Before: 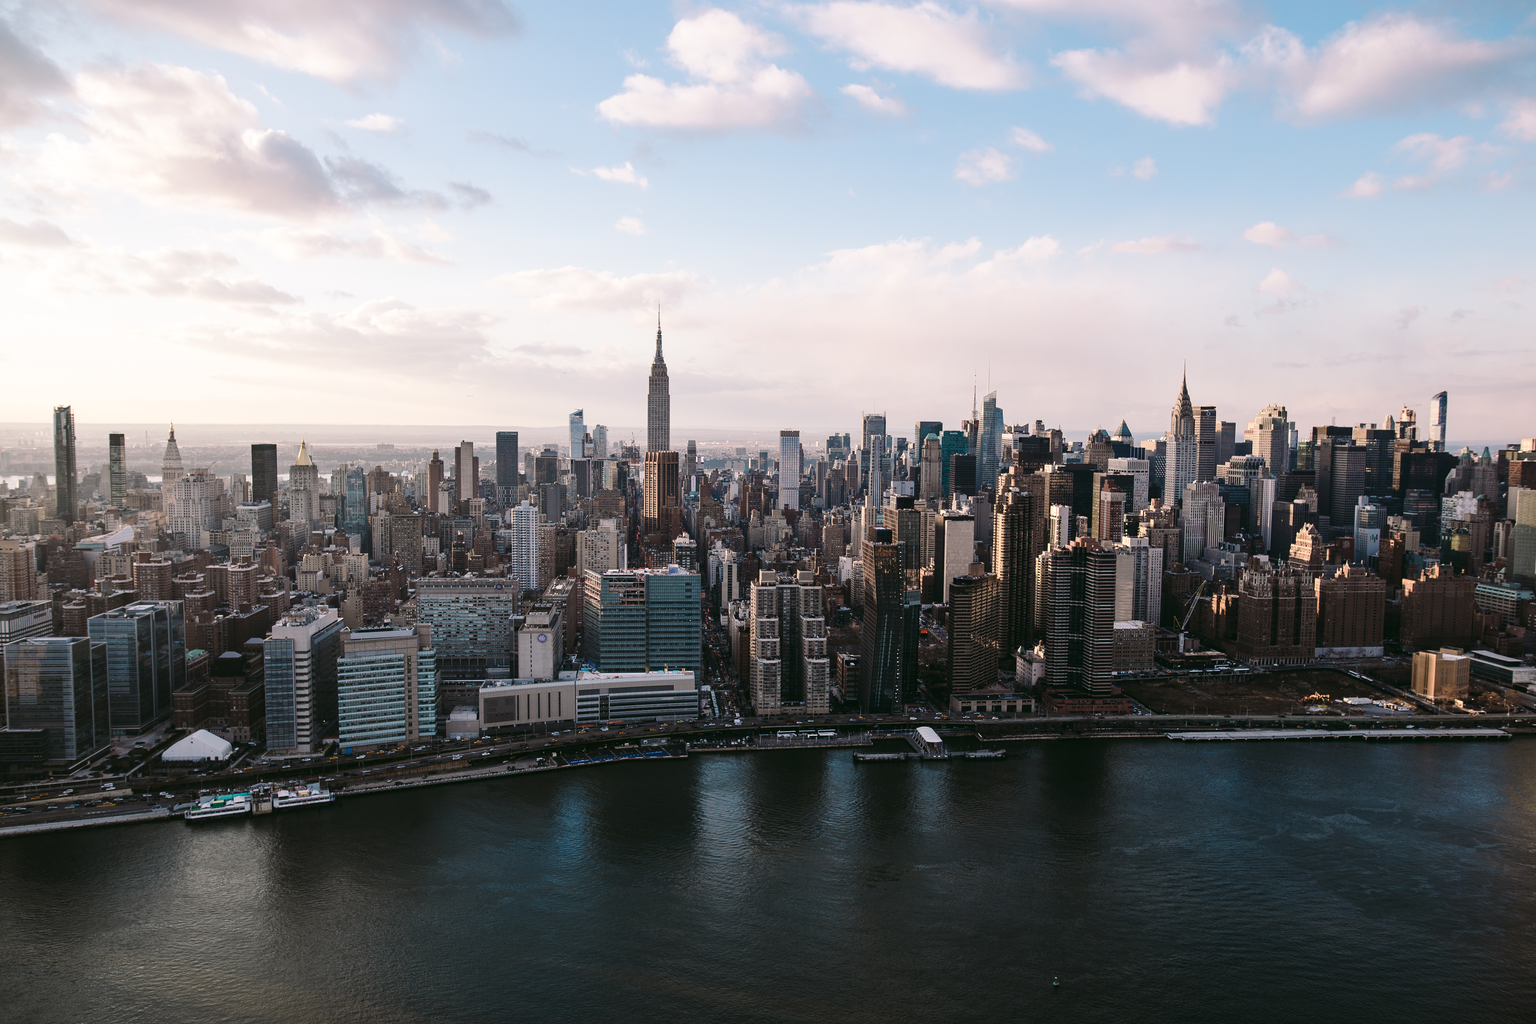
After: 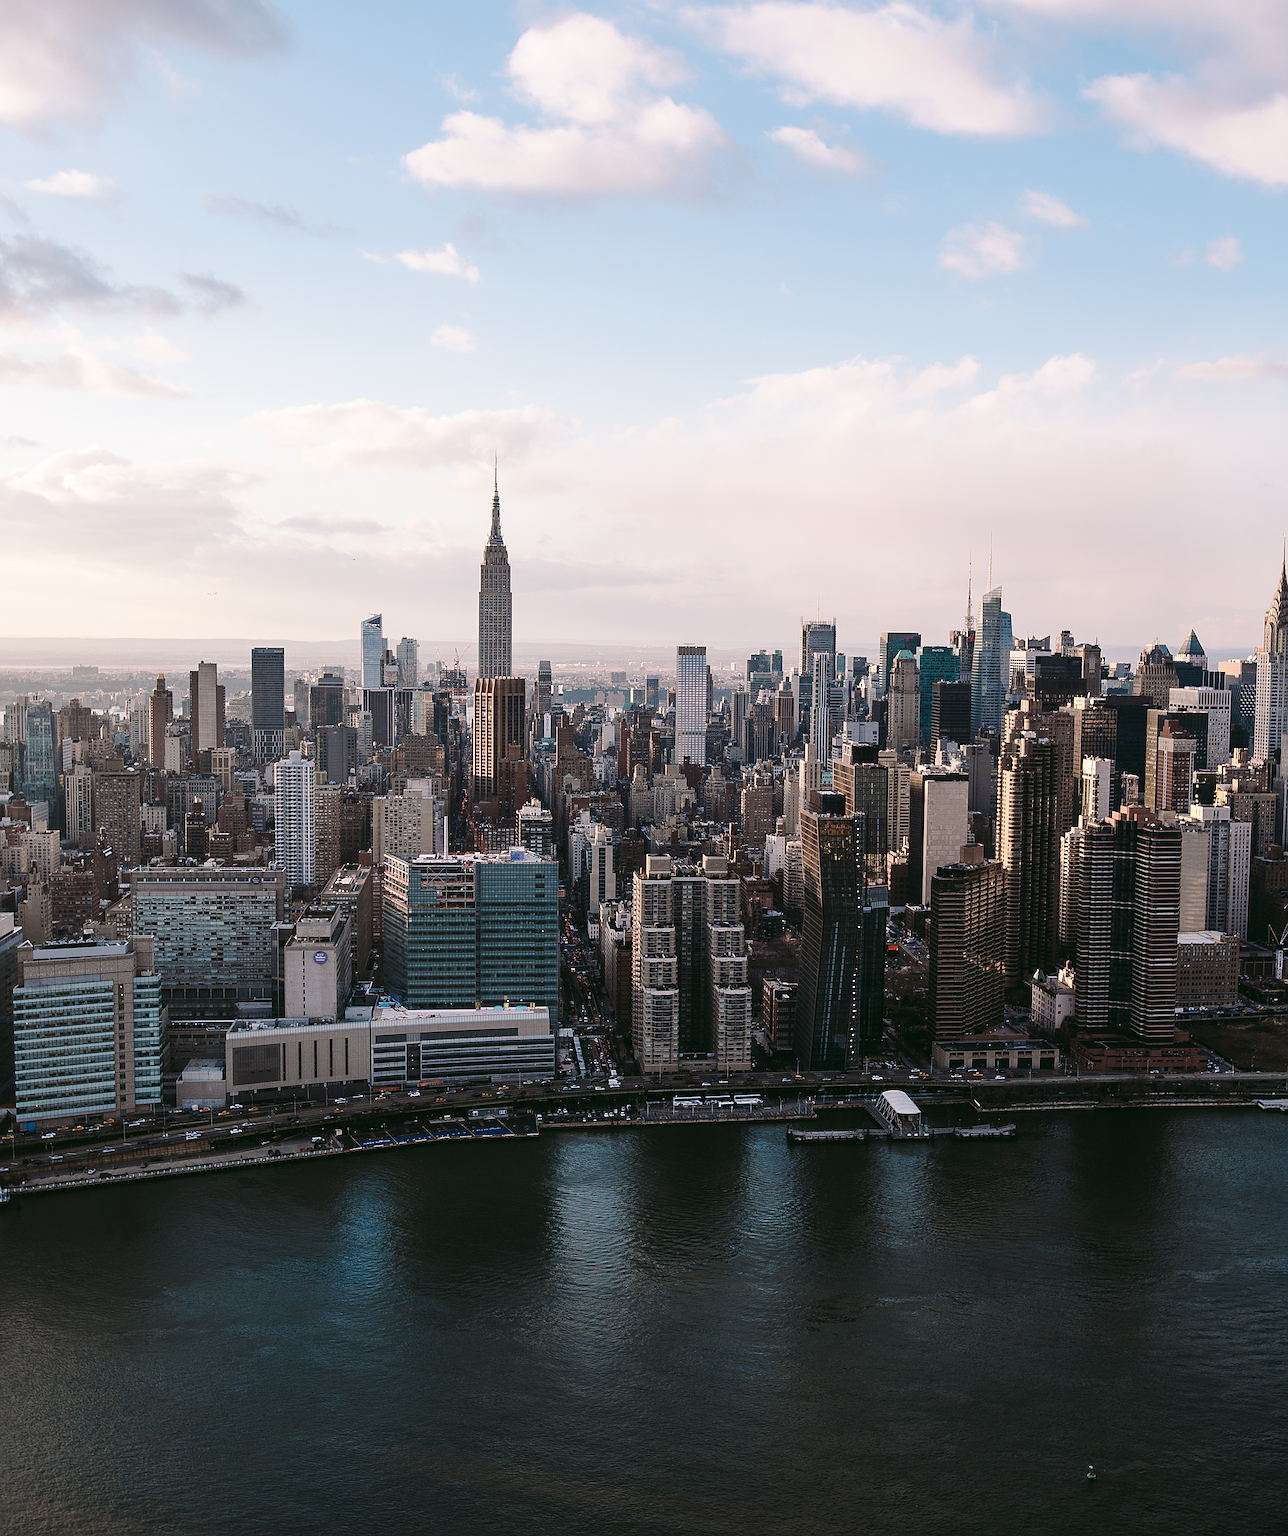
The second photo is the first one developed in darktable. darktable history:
sharpen: on, module defaults
crop: left 21.408%, right 22.683%
